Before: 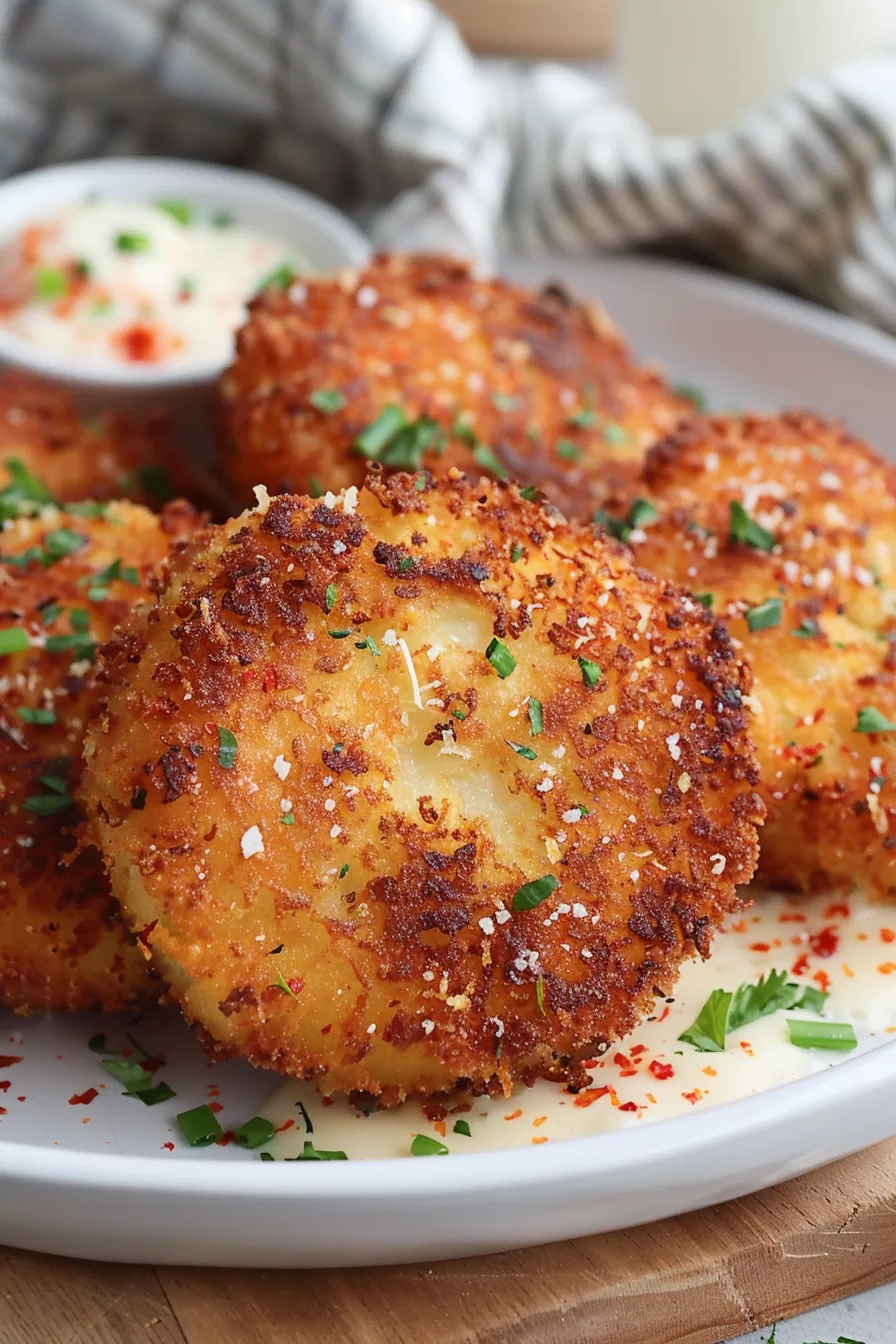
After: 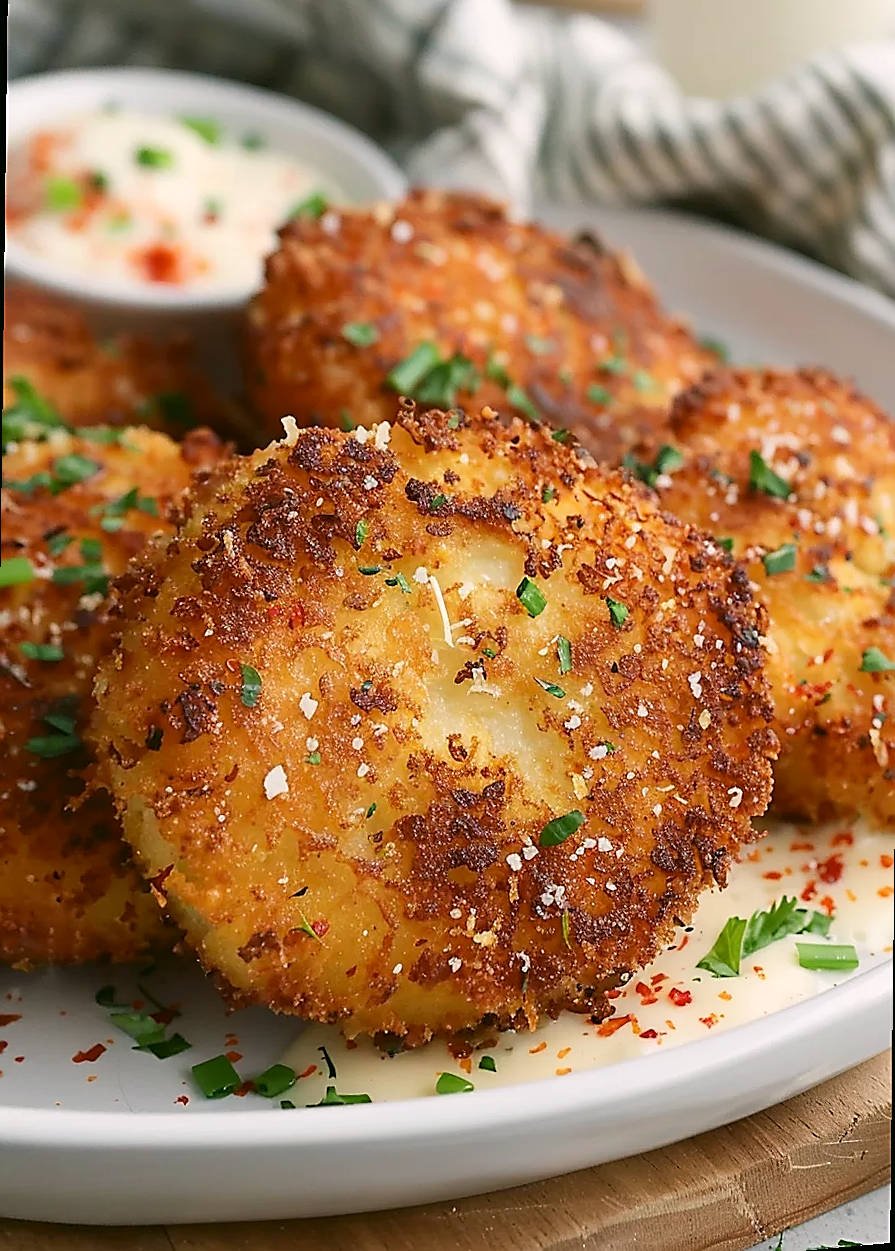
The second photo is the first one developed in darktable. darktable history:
rotate and perspective: rotation 0.679°, lens shift (horizontal) 0.136, crop left 0.009, crop right 0.991, crop top 0.078, crop bottom 0.95
sharpen: radius 1.4, amount 1.25, threshold 0.7
color correction: highlights a* 4.02, highlights b* 4.98, shadows a* -7.55, shadows b* 4.98
